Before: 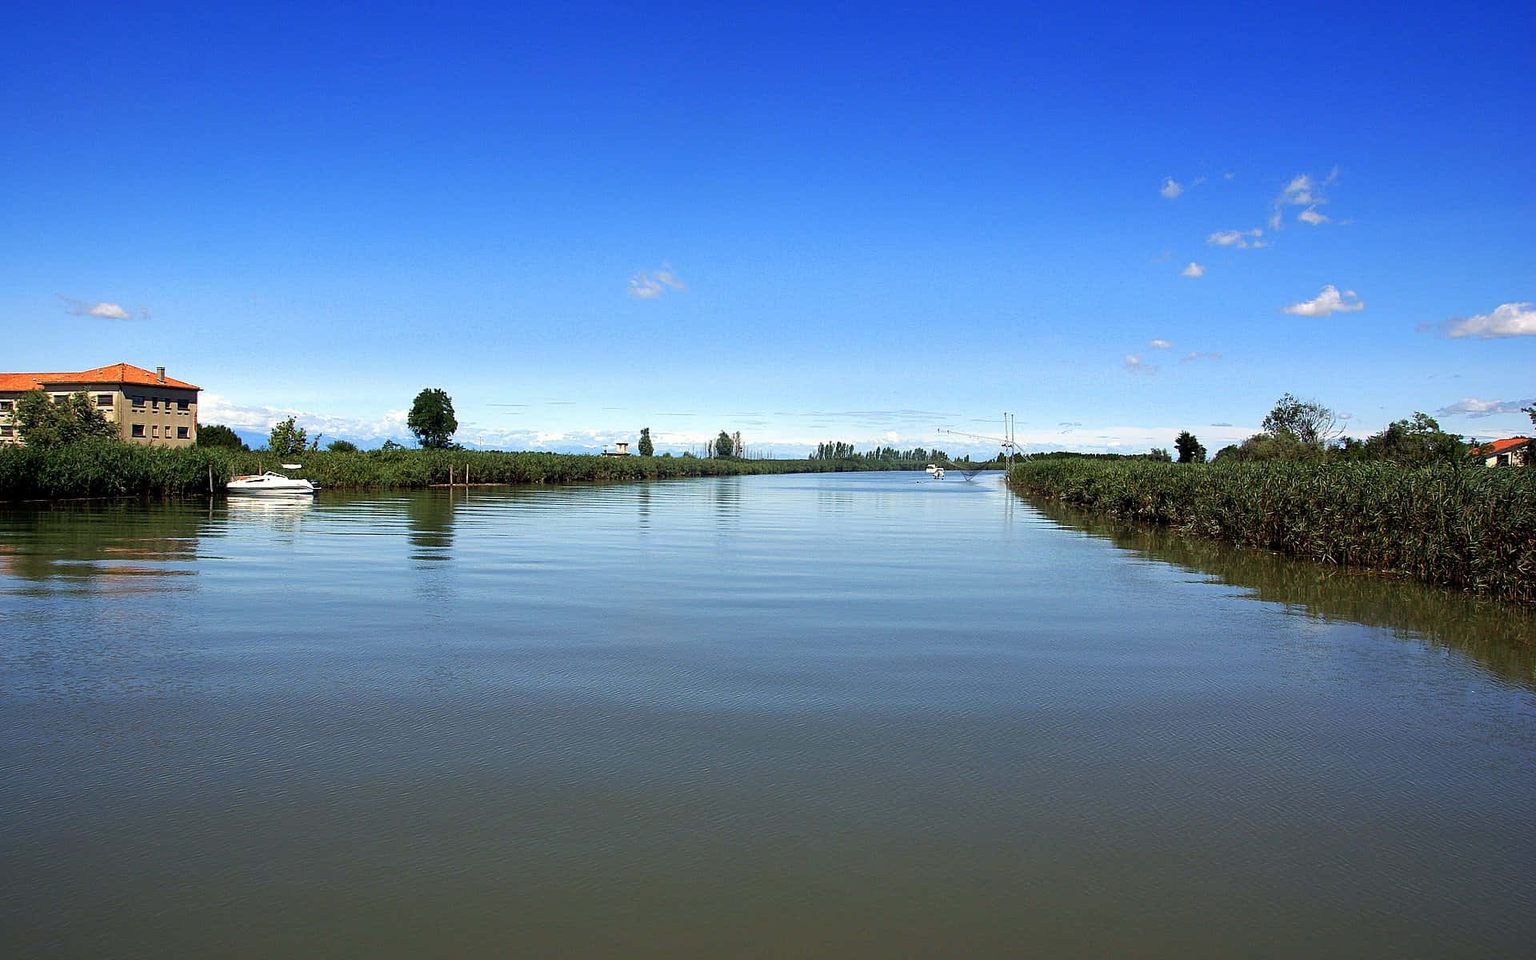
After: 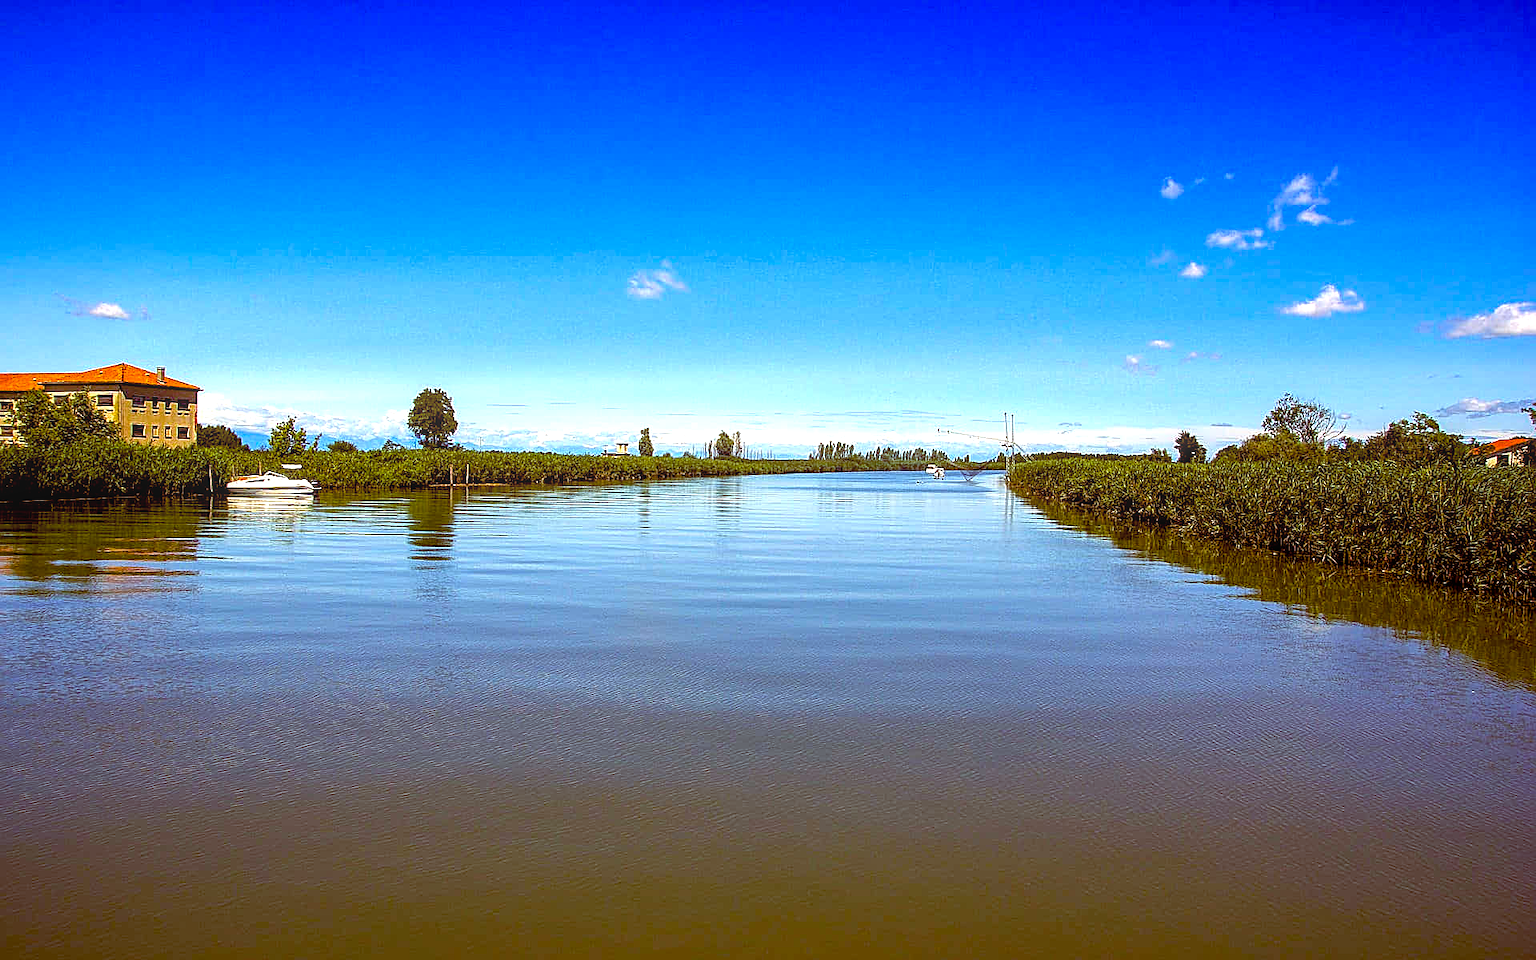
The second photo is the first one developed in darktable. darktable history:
local contrast: highlights 1%, shadows 5%, detail 134%
sharpen: on, module defaults
color balance rgb: power › hue 71.35°, global offset › chroma 0.406%, global offset › hue 31.71°, perceptual saturation grading › global saturation 51.293%, perceptual brilliance grading › highlights 11.261%, global vibrance 20%
